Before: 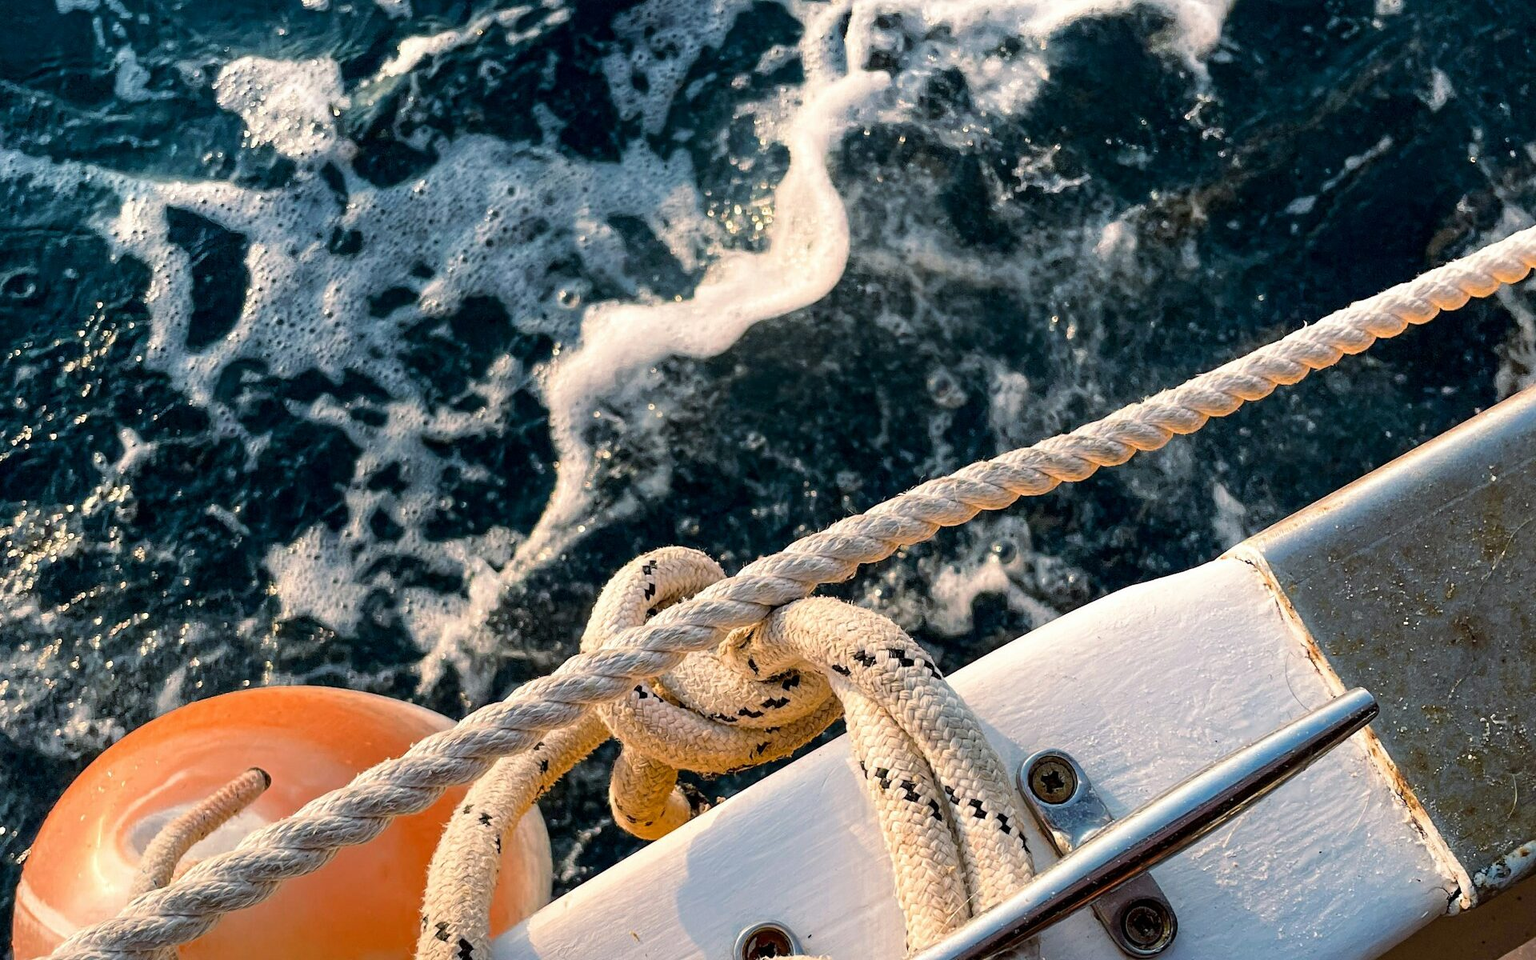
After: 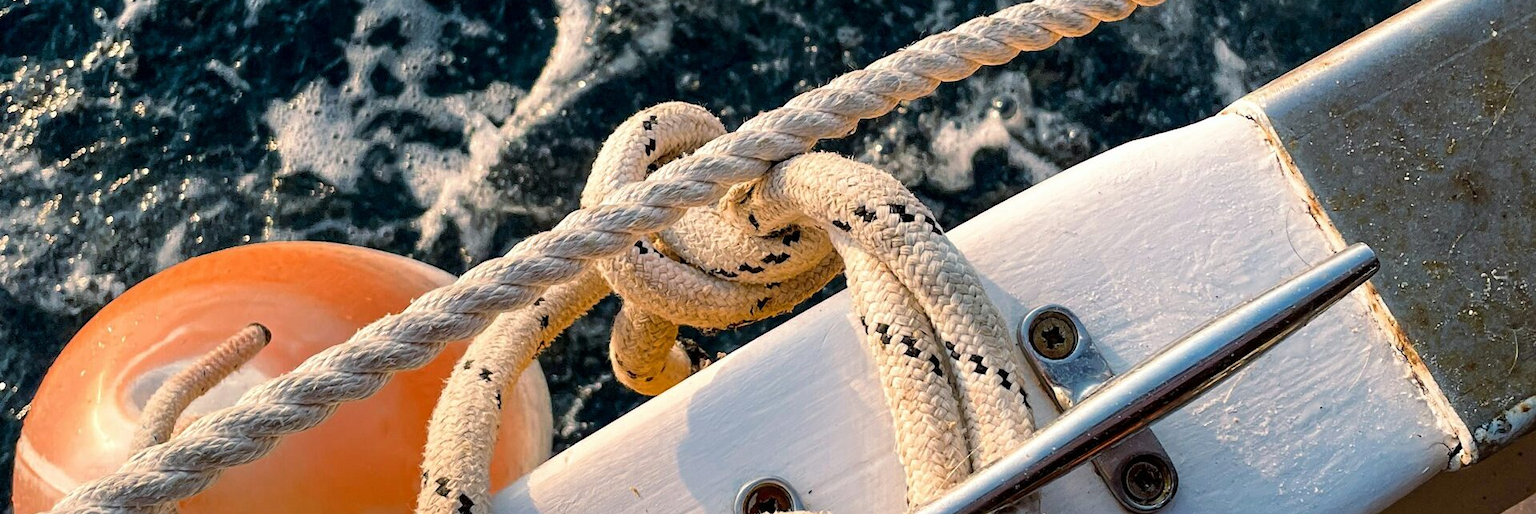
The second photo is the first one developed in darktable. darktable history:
crop and rotate: top 46.342%, right 0.052%
